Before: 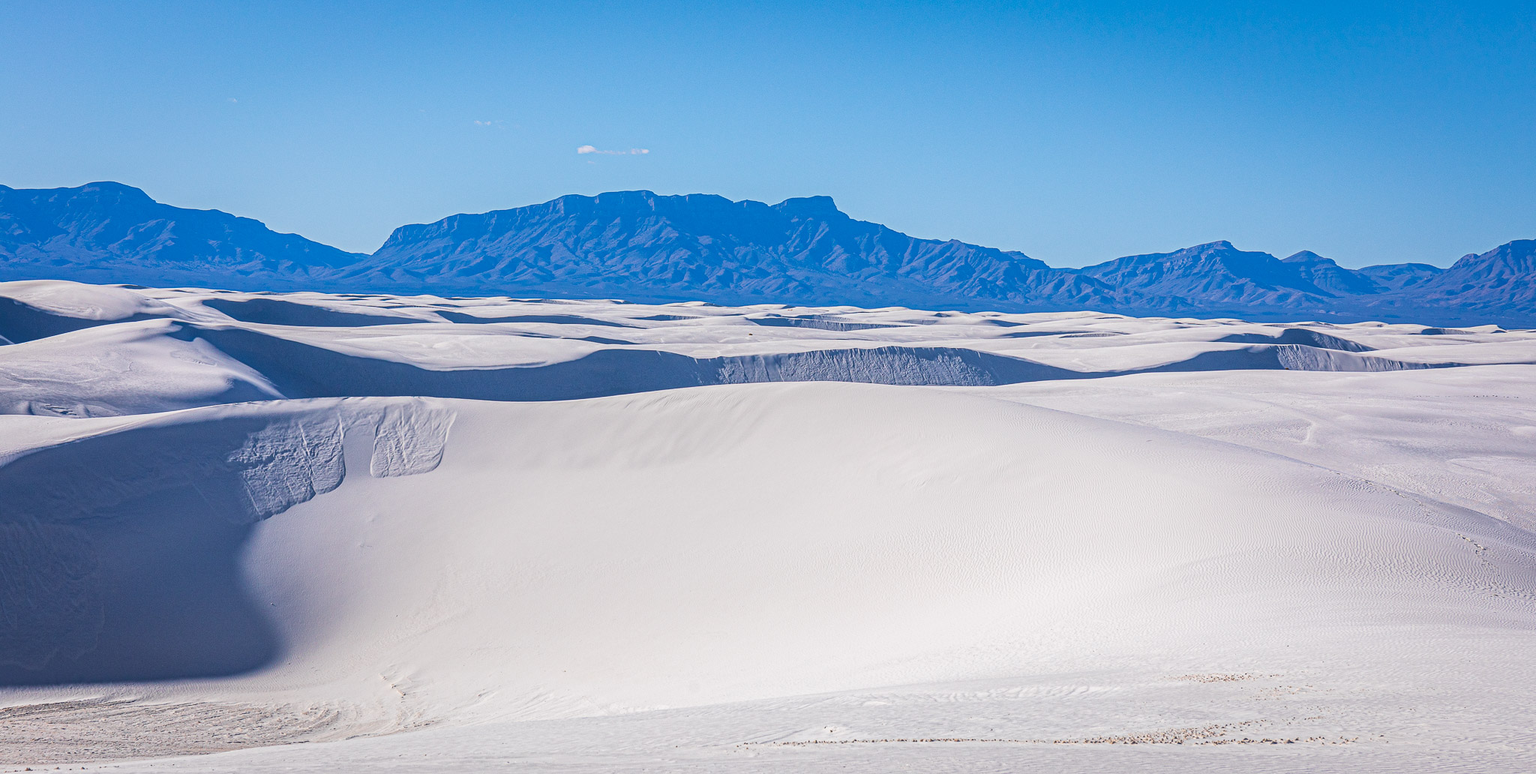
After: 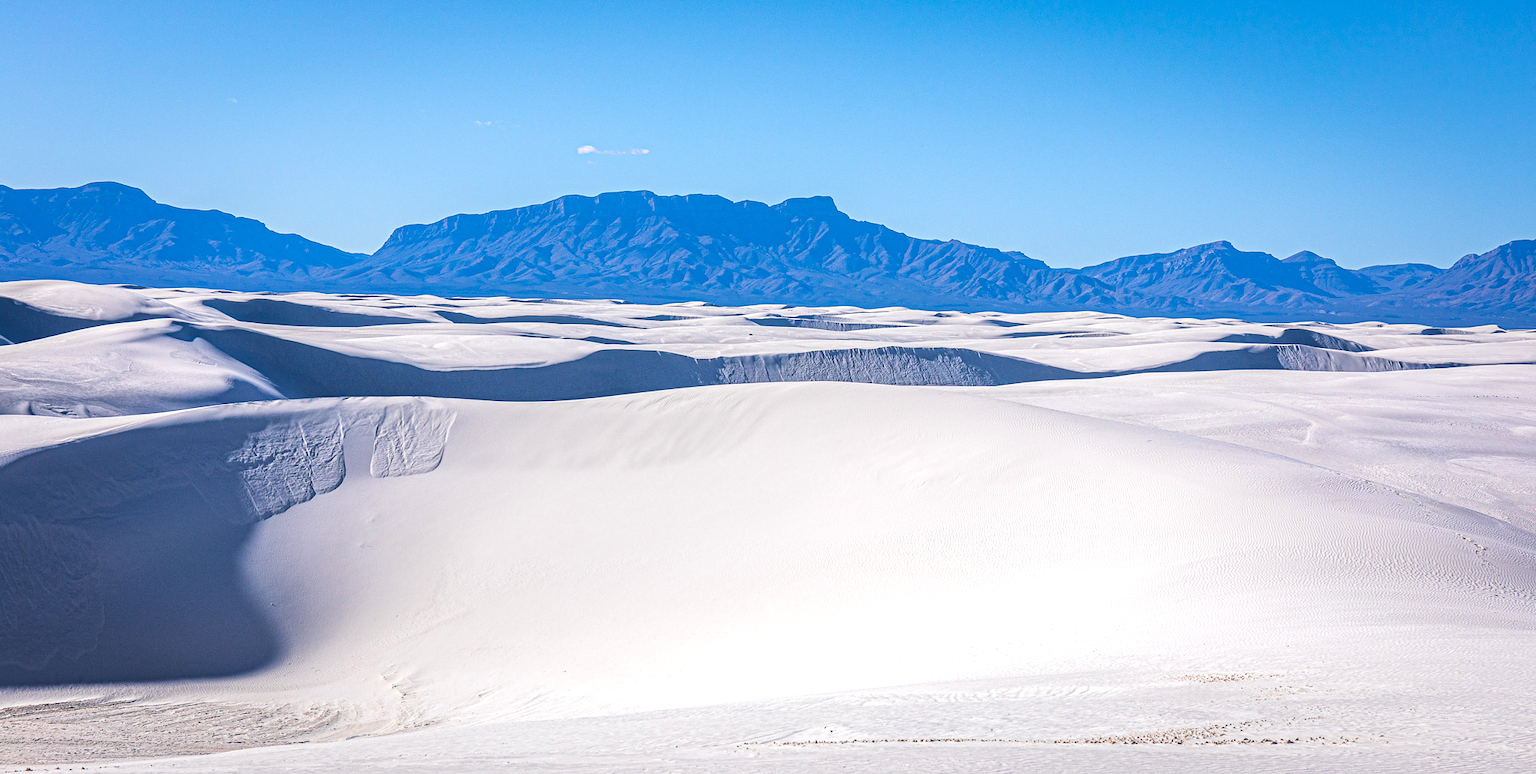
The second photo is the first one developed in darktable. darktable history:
tone equalizer: -8 EV -0.418 EV, -7 EV -0.388 EV, -6 EV -0.317 EV, -5 EV -0.215 EV, -3 EV 0.247 EV, -2 EV 0.312 EV, -1 EV 0.373 EV, +0 EV 0.39 EV, edges refinement/feathering 500, mask exposure compensation -1.57 EV, preserve details no
